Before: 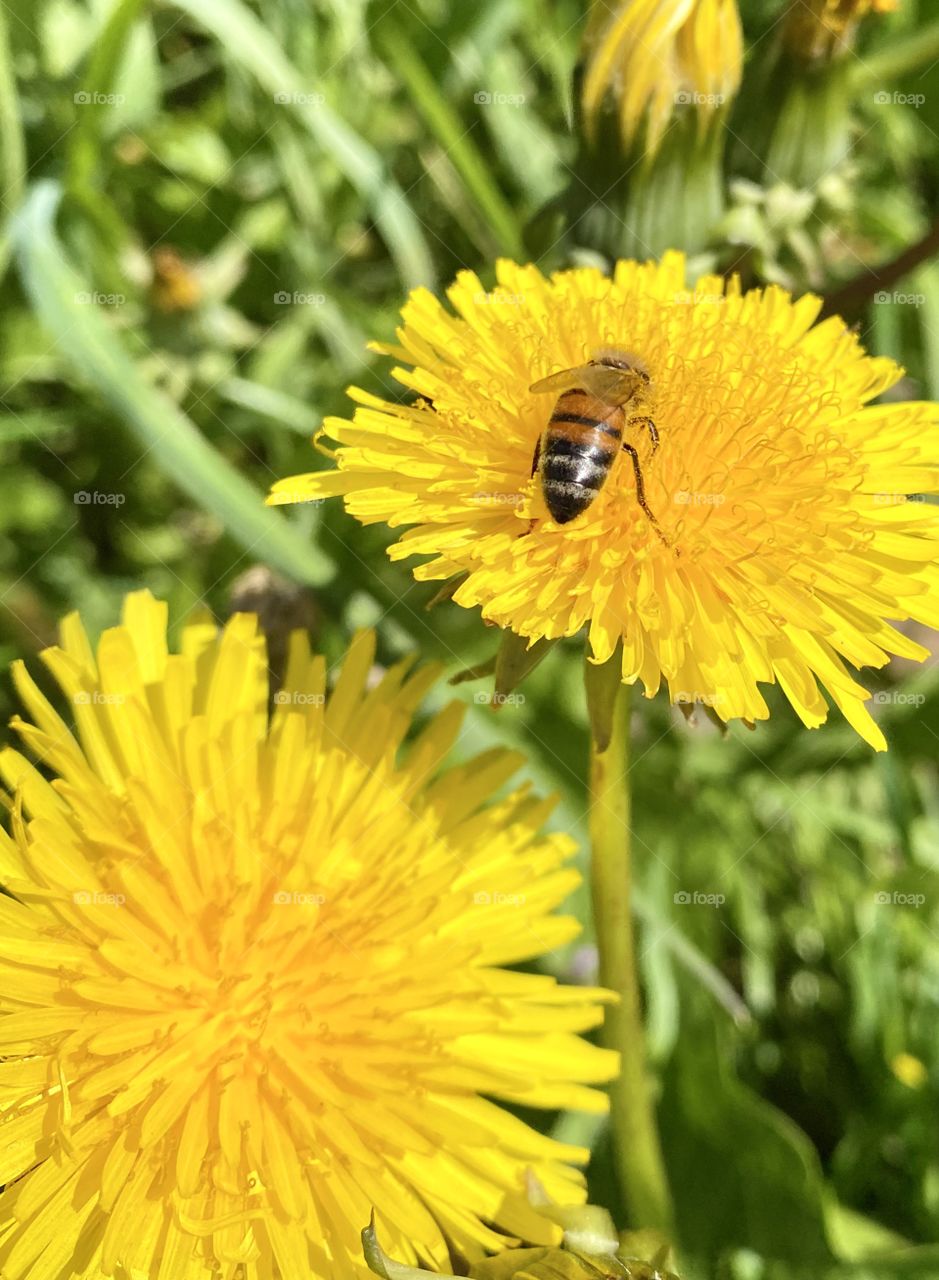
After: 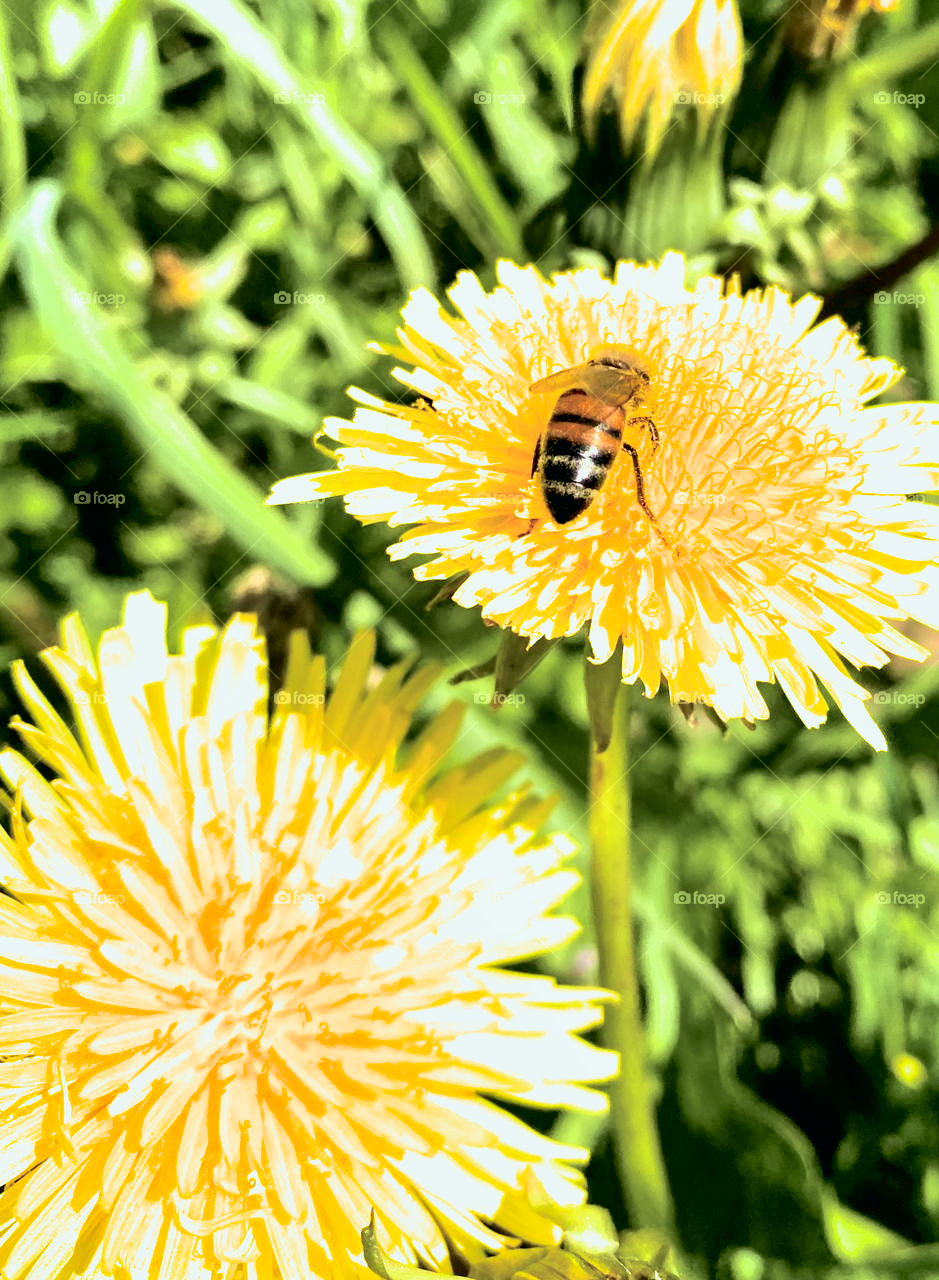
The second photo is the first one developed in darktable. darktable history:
tone curve: curves: ch0 [(0, 0) (0.037, 0.011) (0.135, 0.093) (0.266, 0.281) (0.461, 0.555) (0.581, 0.716) (0.675, 0.793) (0.767, 0.849) (0.91, 0.924) (1, 0.979)]; ch1 [(0, 0) (0.292, 0.278) (0.431, 0.418) (0.493, 0.479) (0.506, 0.5) (0.532, 0.537) (0.562, 0.581) (0.641, 0.663) (0.754, 0.76) (1, 1)]; ch2 [(0, 0) (0.294, 0.3) (0.361, 0.372) (0.429, 0.445) (0.478, 0.486) (0.502, 0.498) (0.518, 0.522) (0.531, 0.549) (0.561, 0.59) (0.64, 0.655) (0.693, 0.706) (0.845, 0.833) (1, 0.951)], color space Lab, independent channels, preserve colors none
velvia: on, module defaults
filmic rgb: black relative exposure -8.2 EV, white relative exposure 2.2 EV, threshold 3 EV, hardness 7.11, latitude 85.74%, contrast 1.696, highlights saturation mix -4%, shadows ↔ highlights balance -2.69%, color science v5 (2021), contrast in shadows safe, contrast in highlights safe, enable highlight reconstruction true
color balance rgb: on, module defaults
shadows and highlights: on, module defaults
